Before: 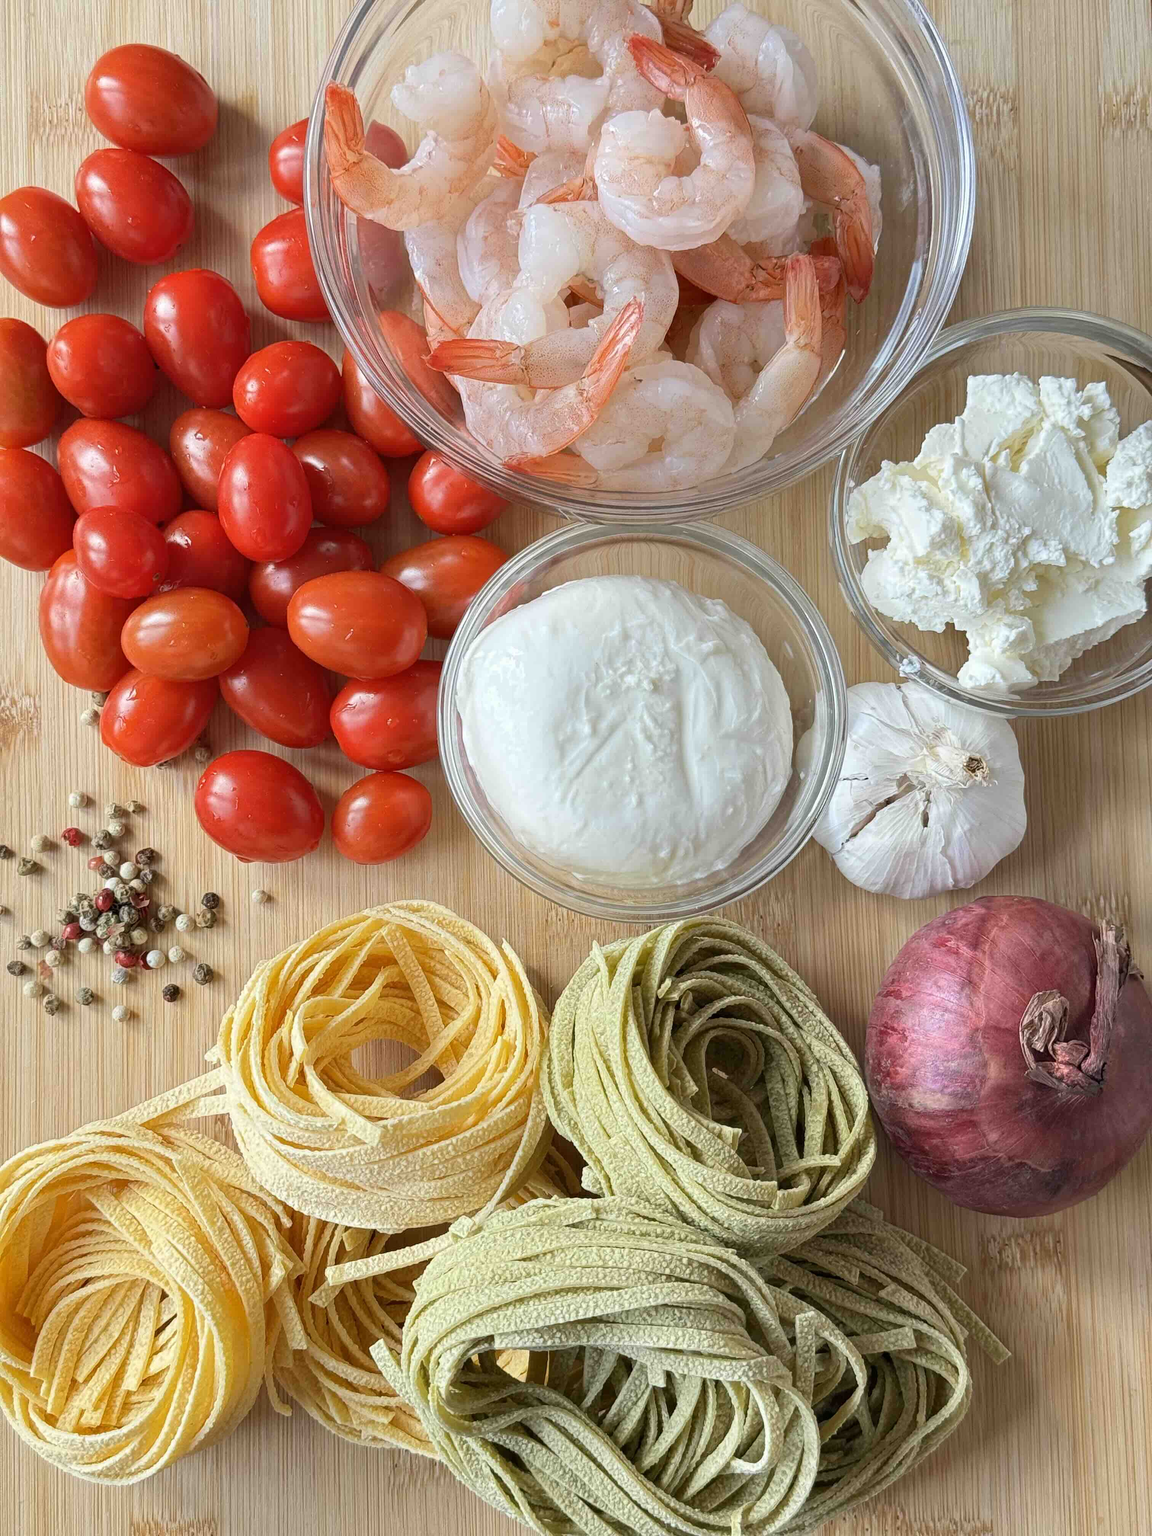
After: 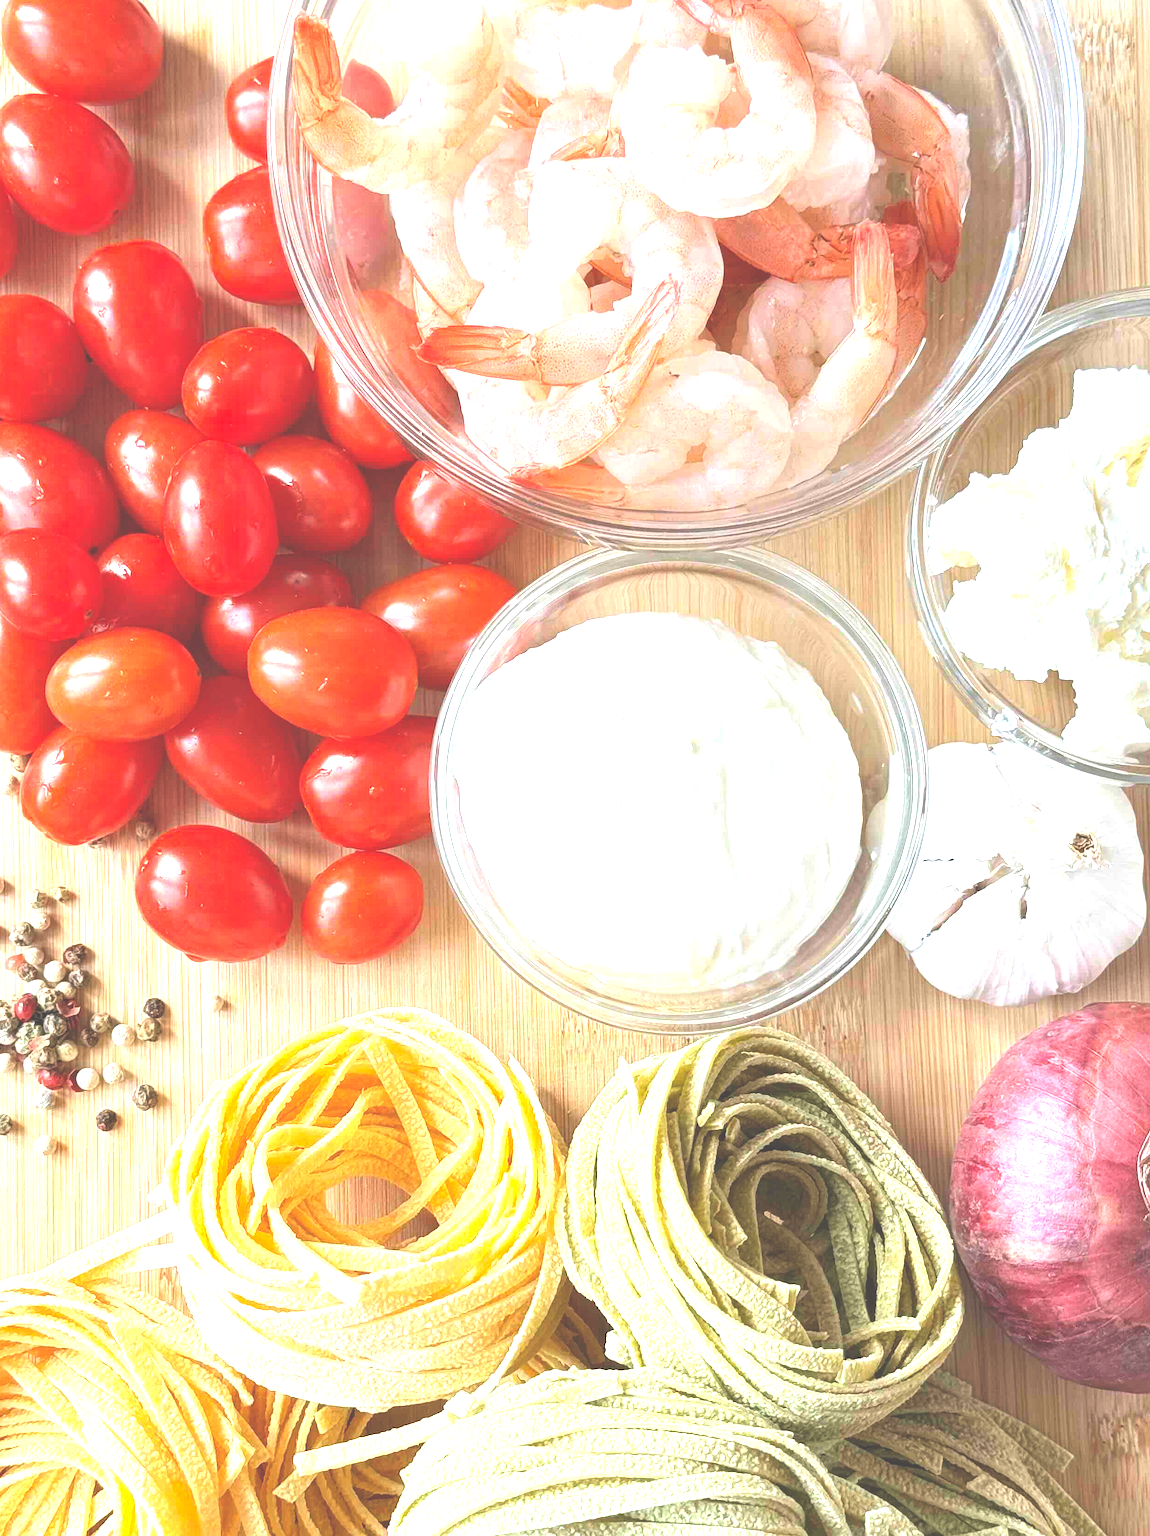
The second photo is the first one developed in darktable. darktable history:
crop and rotate: left 7.31%, top 4.675%, right 10.515%, bottom 13.045%
exposure: black level correction -0.023, exposure 1.394 EV, compensate highlight preservation false
